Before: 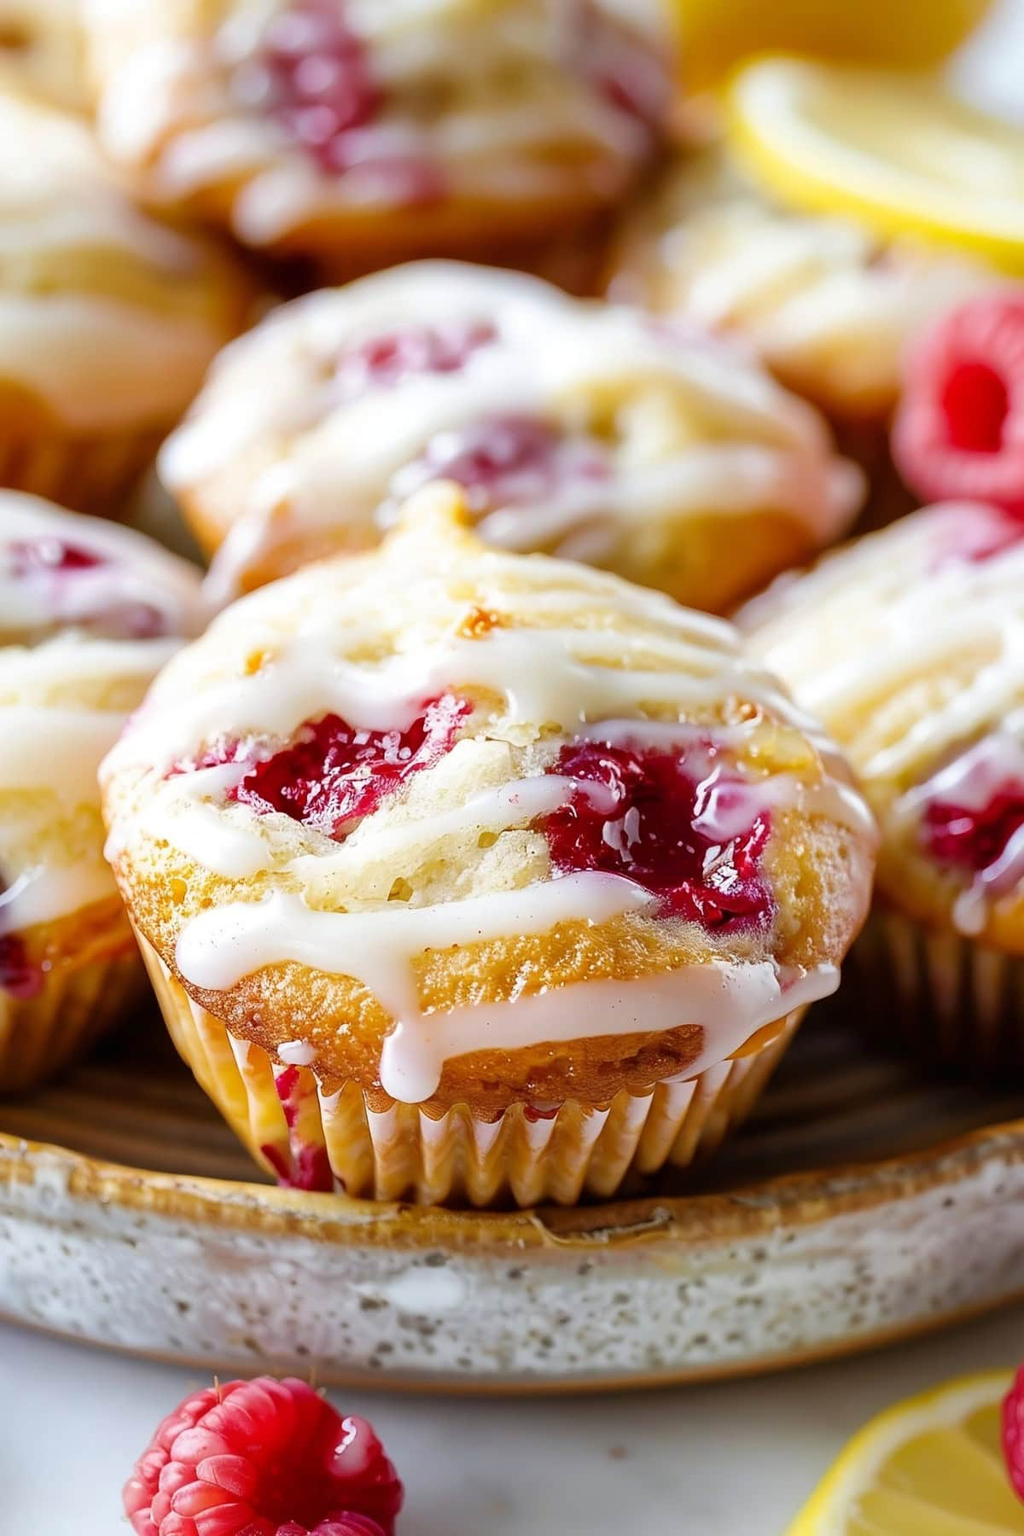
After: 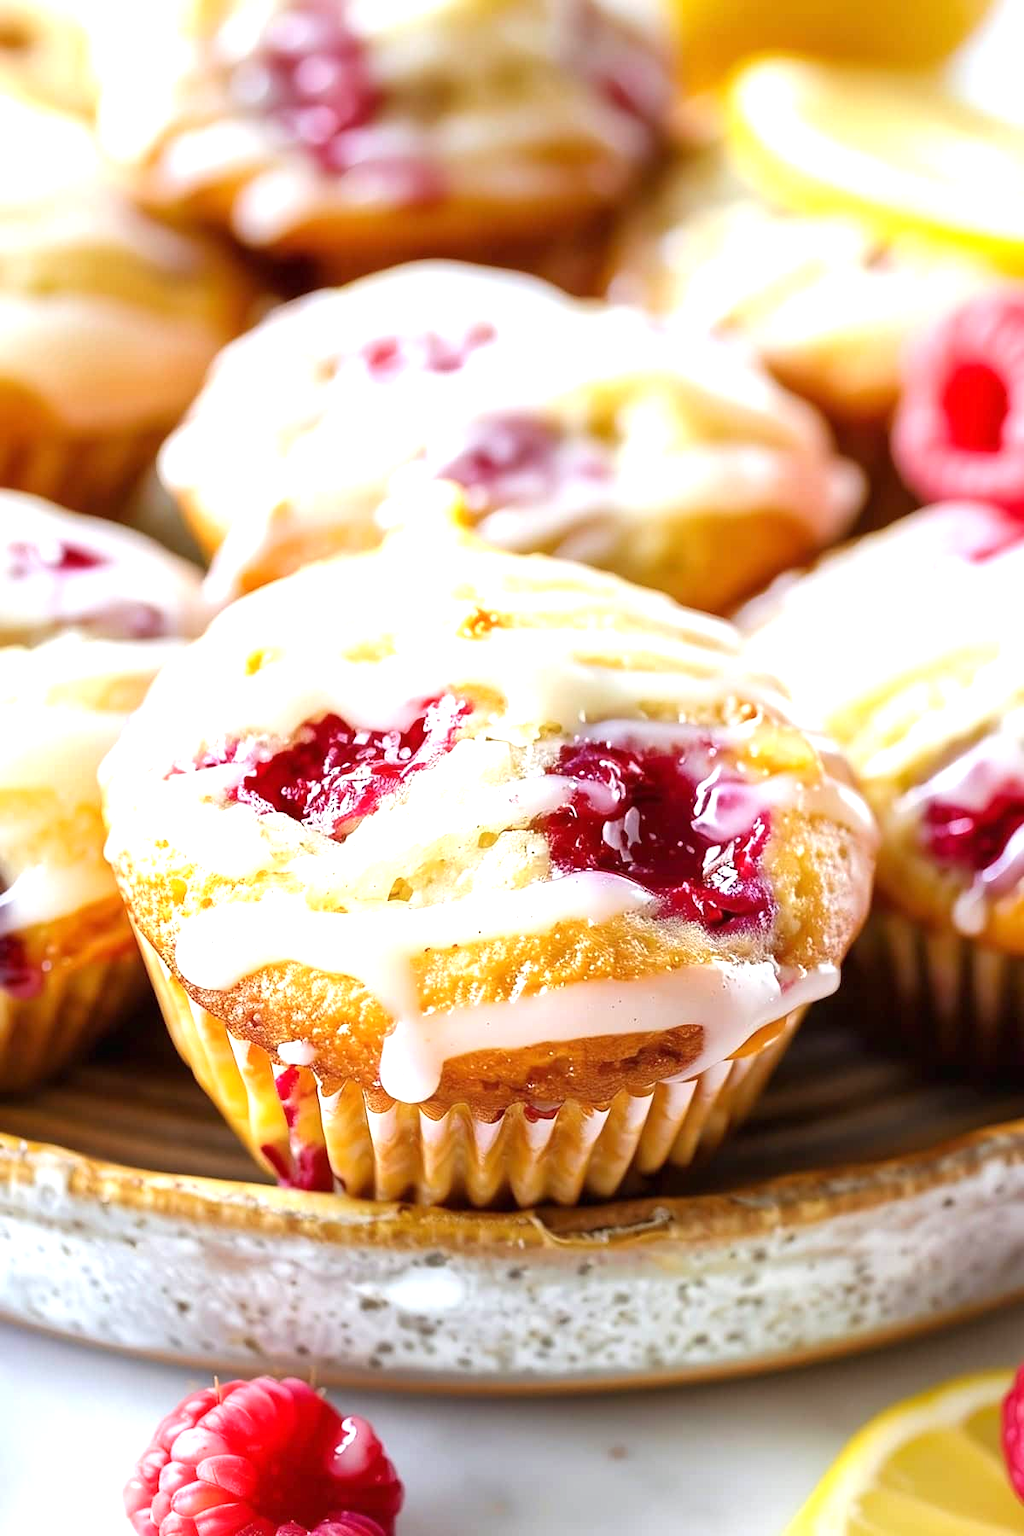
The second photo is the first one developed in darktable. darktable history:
exposure: exposure 0.78 EV, compensate highlight preservation false
